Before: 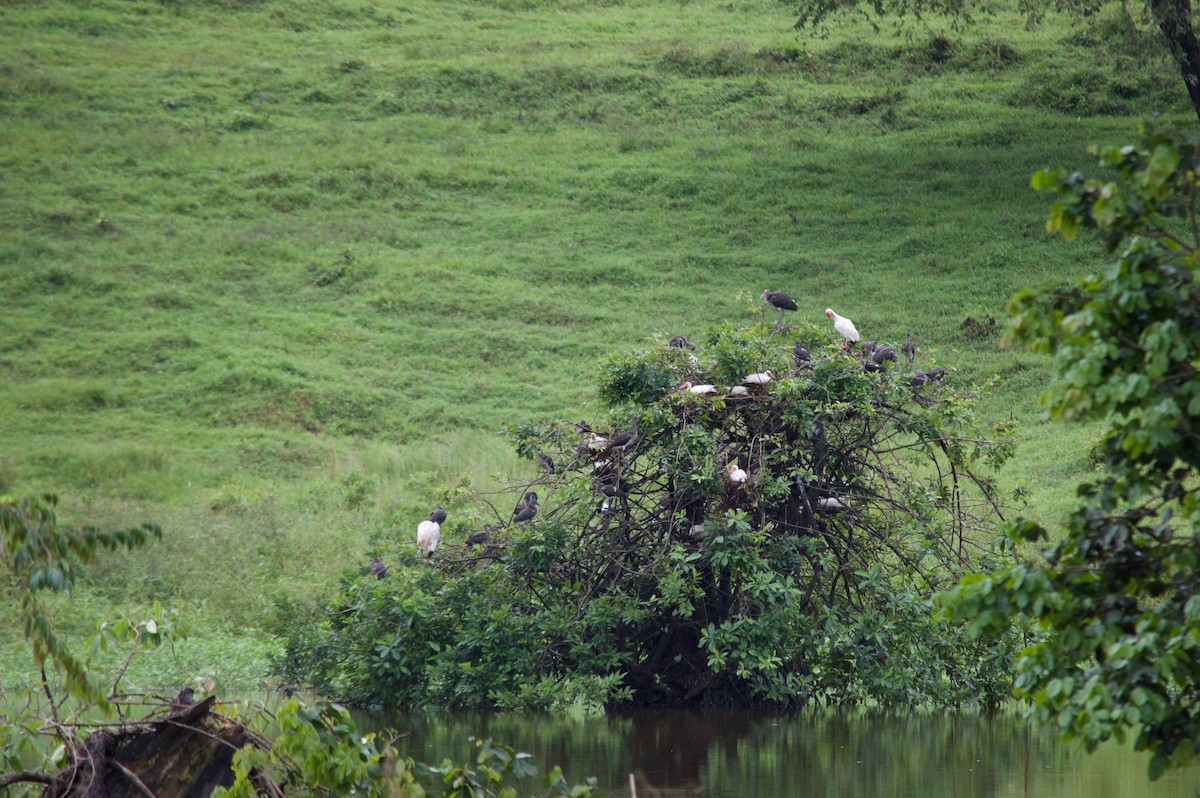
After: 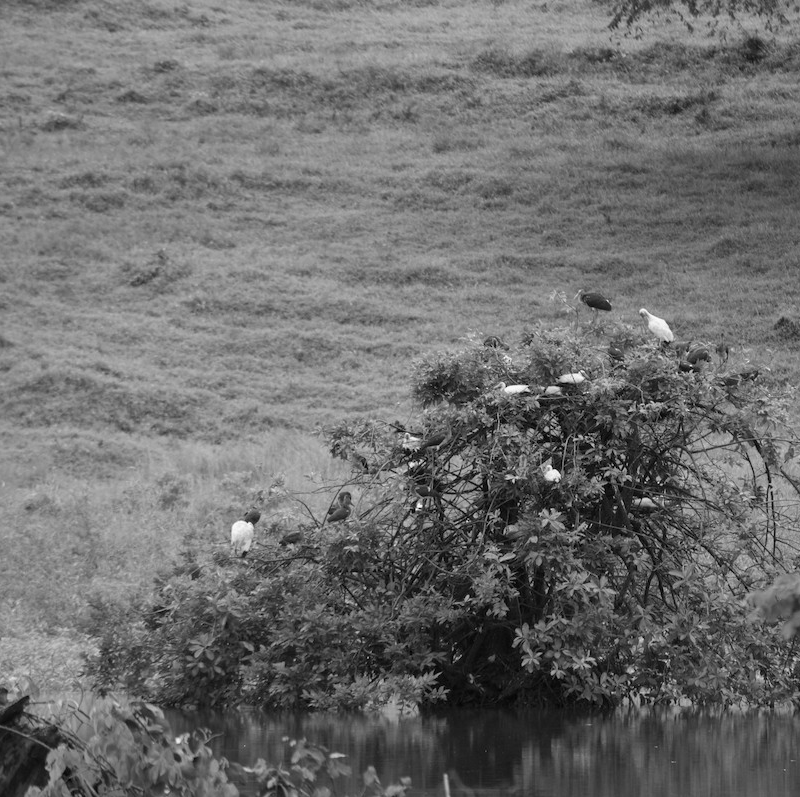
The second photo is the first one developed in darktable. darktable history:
monochrome: a 32, b 64, size 2.3
crop and rotate: left 15.546%, right 17.787%
